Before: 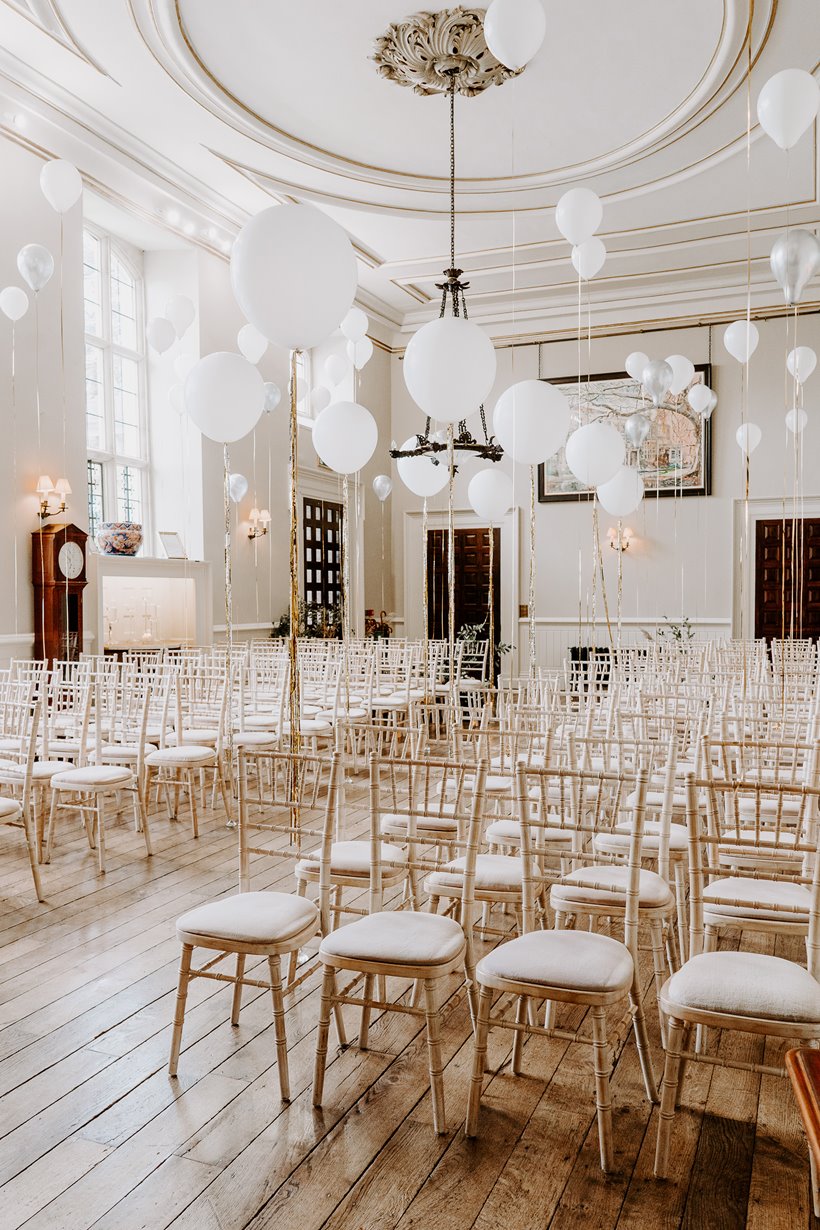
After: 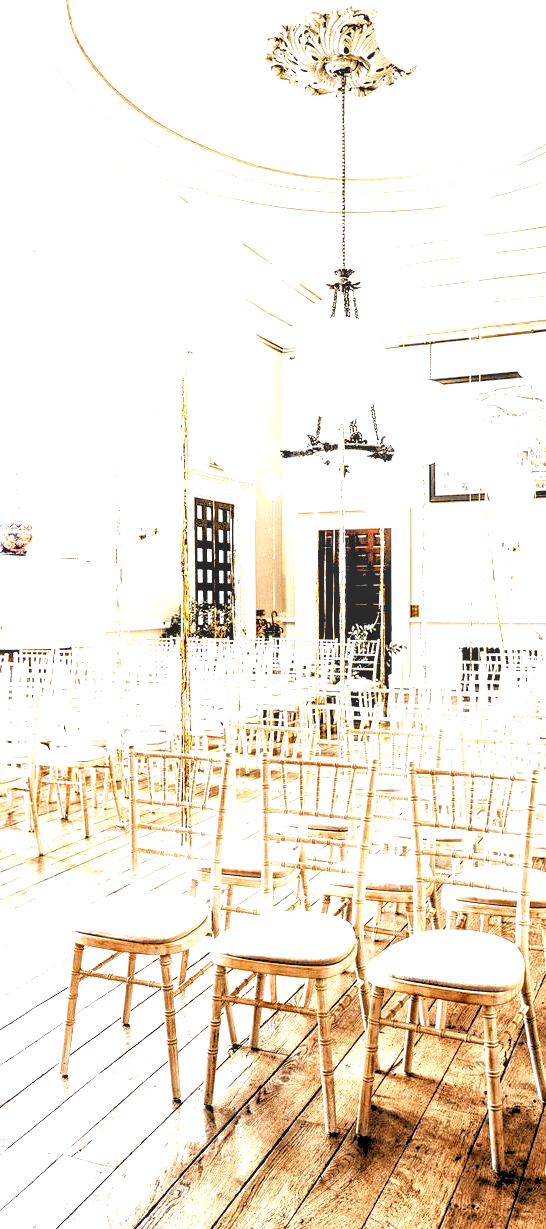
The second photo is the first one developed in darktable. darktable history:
crop and rotate: left 13.409%, right 19.924%
tone equalizer: on, module defaults
white balance: red 1, blue 1
local contrast: on, module defaults
contrast equalizer: octaves 7, y [[0.528 ×6], [0.514 ×6], [0.362 ×6], [0 ×6], [0 ×6]]
exposure: black level correction 0, exposure 1.7 EV, compensate exposure bias true, compensate highlight preservation false
rgb levels: levels [[0.029, 0.461, 0.922], [0, 0.5, 1], [0, 0.5, 1]]
